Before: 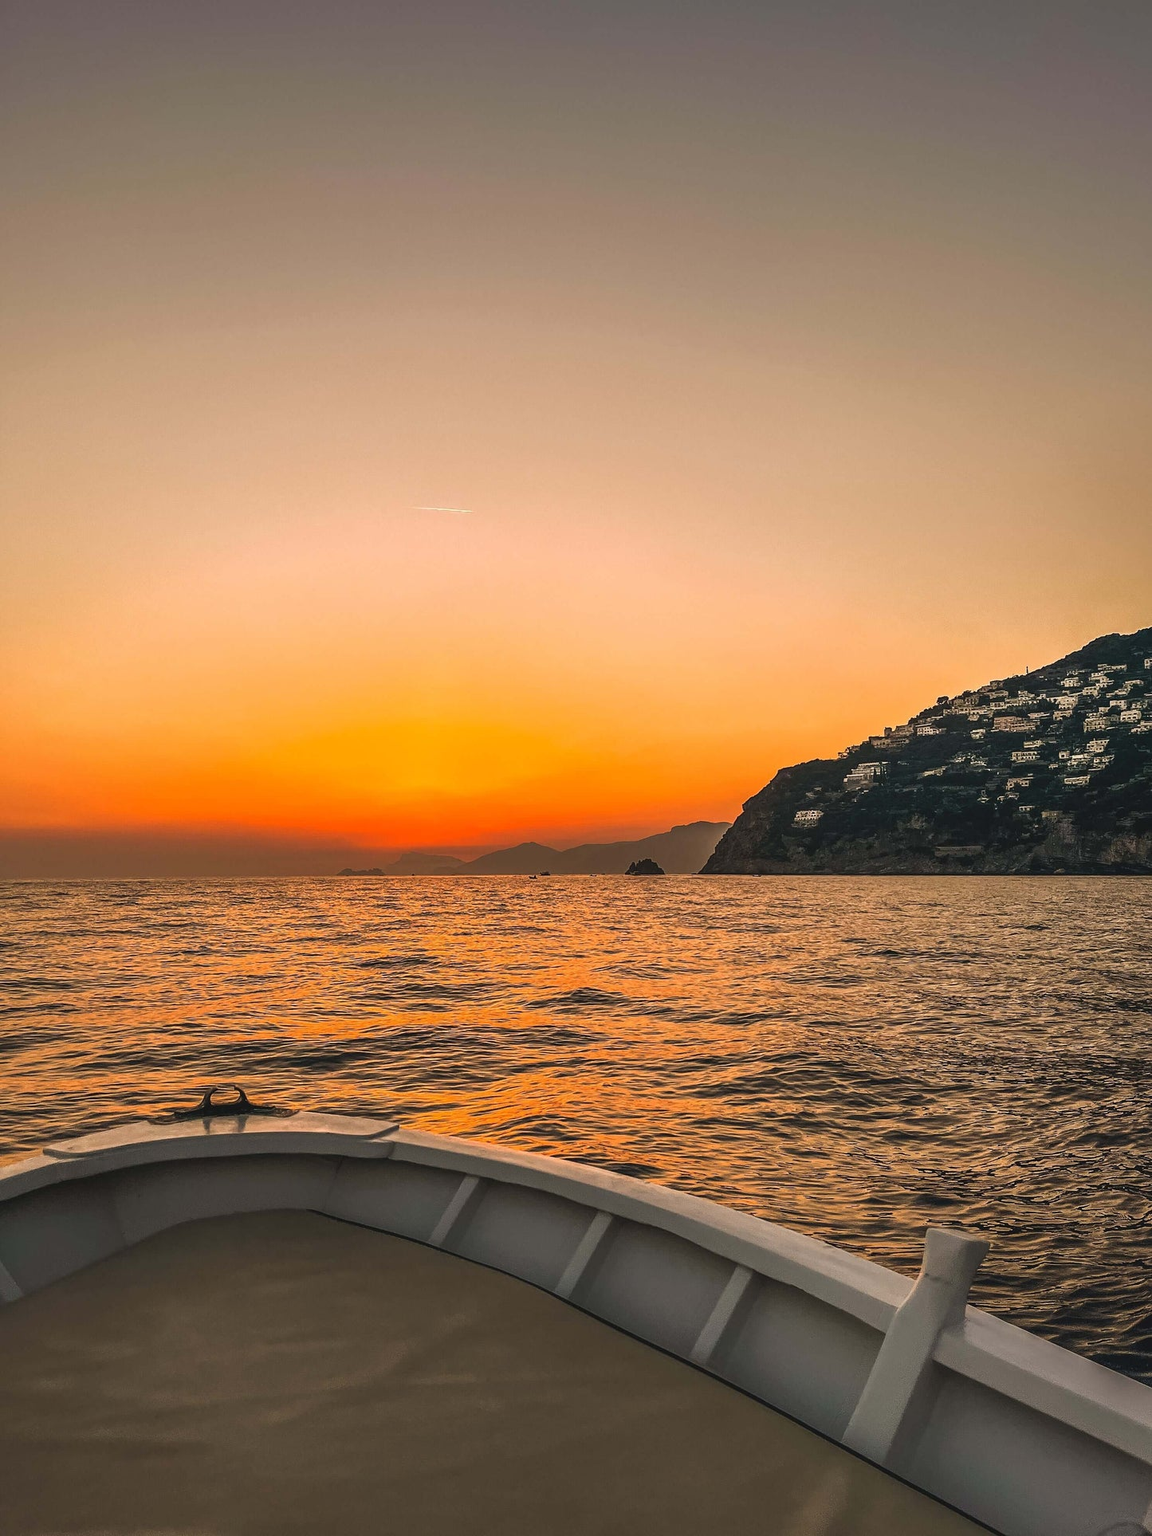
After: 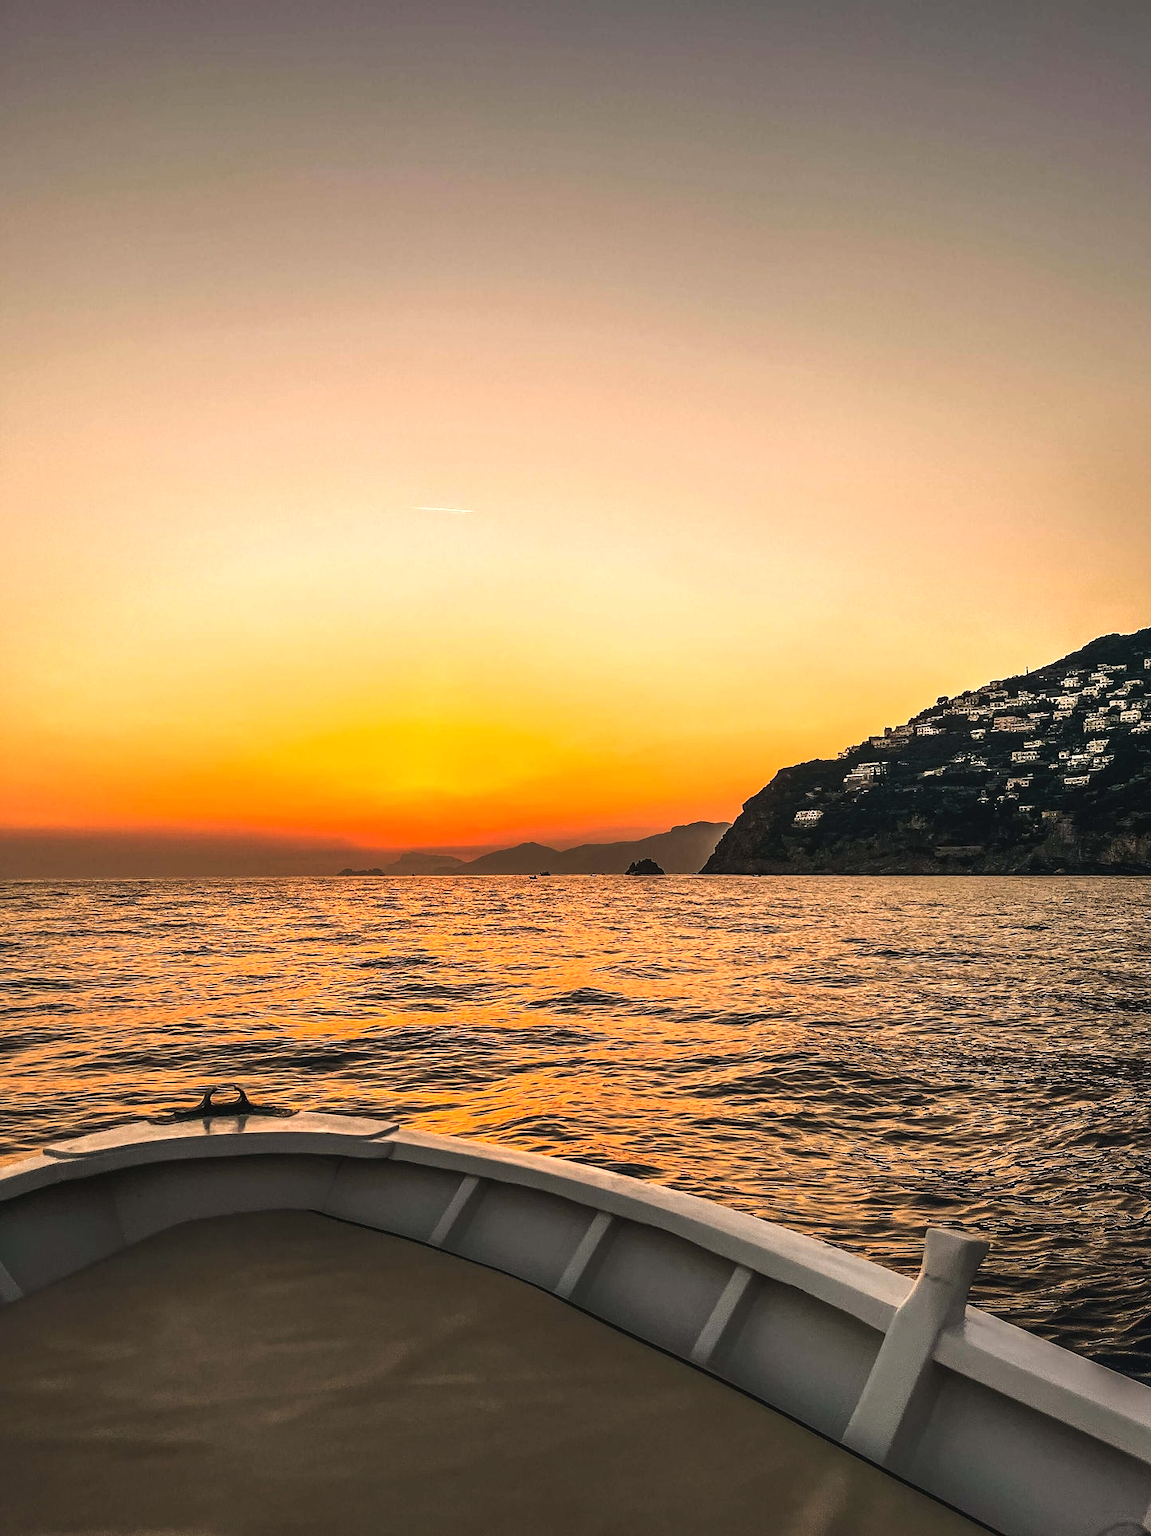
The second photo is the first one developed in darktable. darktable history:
tone equalizer: -8 EV -0.75 EV, -7 EV -0.7 EV, -6 EV -0.6 EV, -5 EV -0.4 EV, -3 EV 0.4 EV, -2 EV 0.6 EV, -1 EV 0.7 EV, +0 EV 0.75 EV, edges refinement/feathering 500, mask exposure compensation -1.57 EV, preserve details no
rgb levels: preserve colors max RGB
